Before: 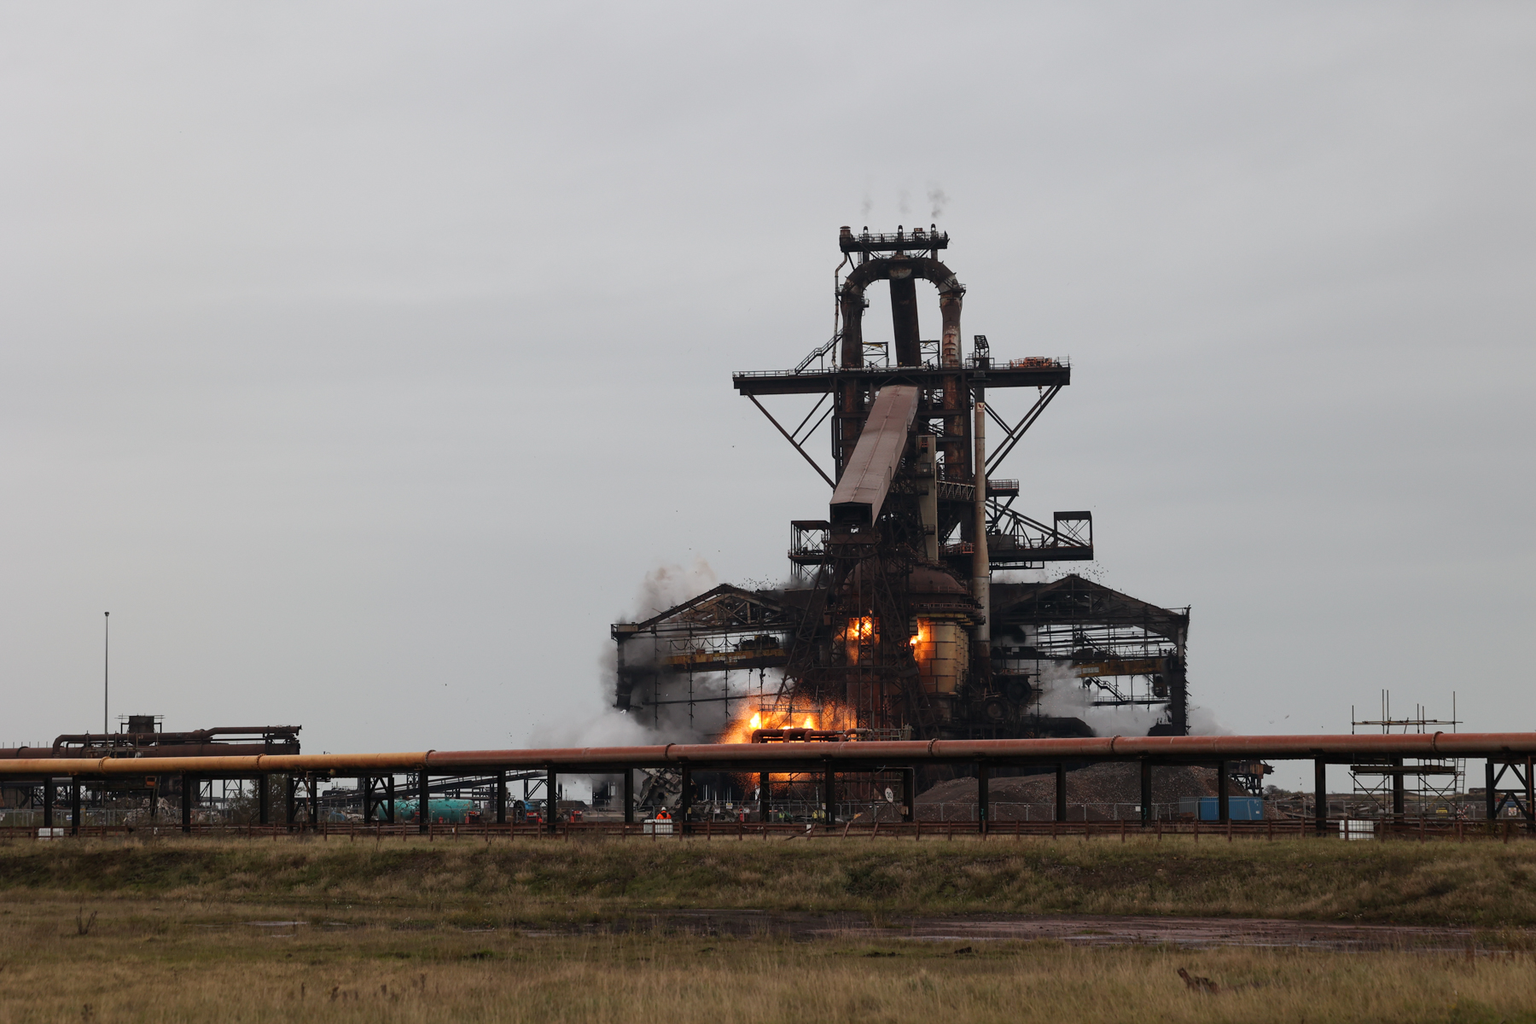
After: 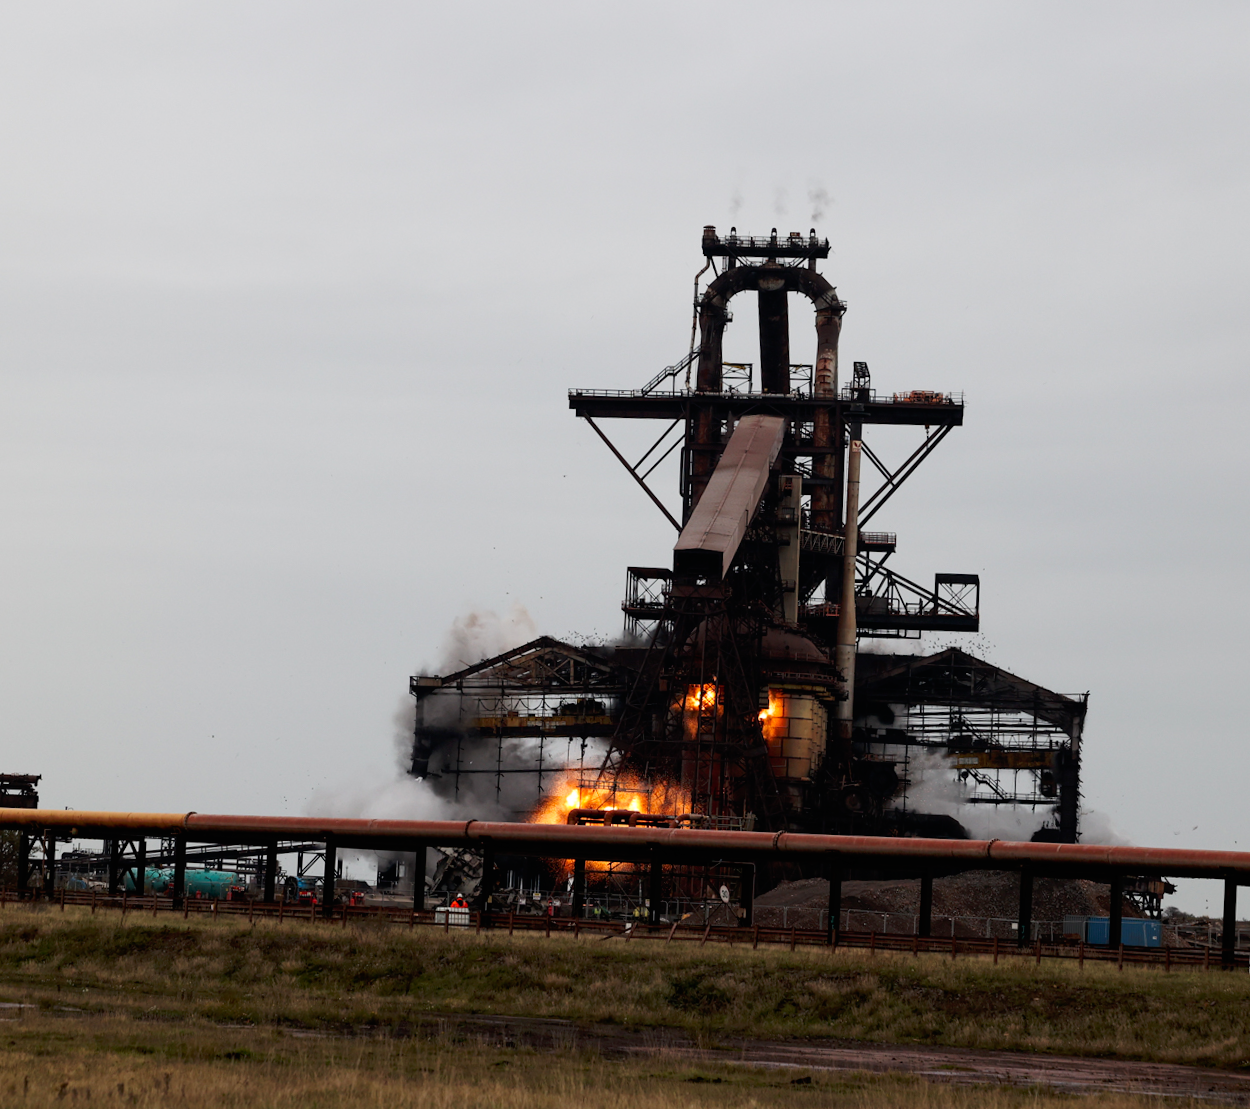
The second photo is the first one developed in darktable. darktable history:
crop and rotate: angle -3.14°, left 13.939%, top 0.019%, right 10.955%, bottom 0.07%
tone curve: curves: ch0 [(0, 0) (0.118, 0.034) (0.182, 0.124) (0.265, 0.214) (0.504, 0.508) (0.783, 0.825) (1, 1)], preserve colors none
